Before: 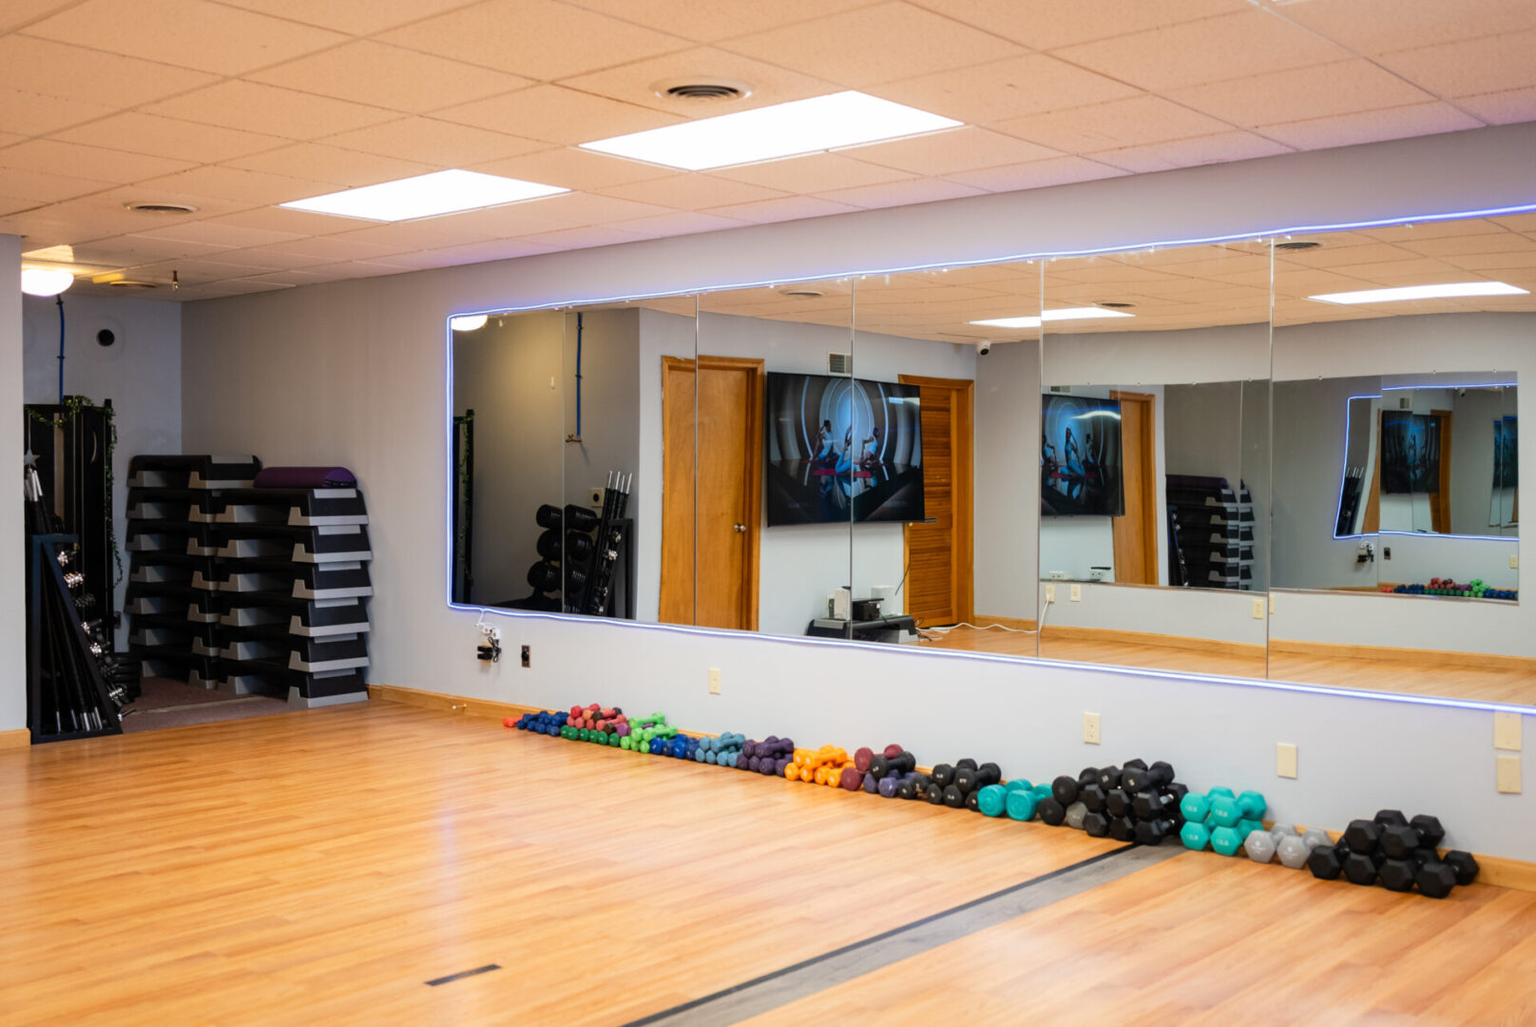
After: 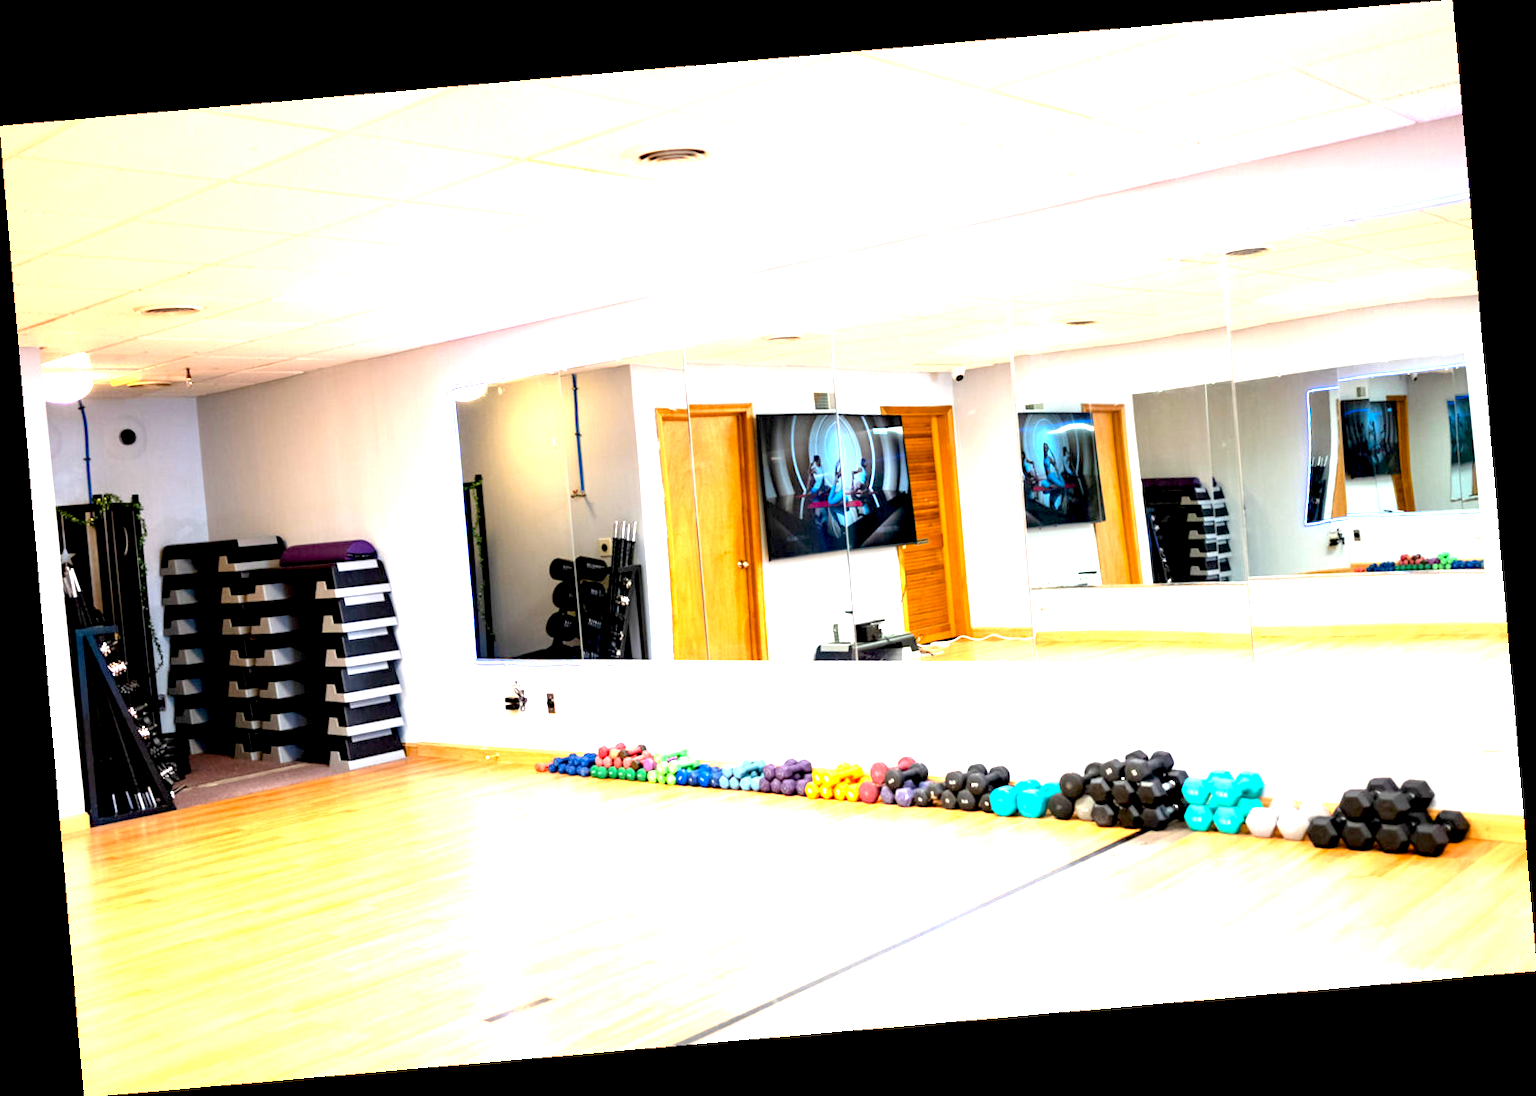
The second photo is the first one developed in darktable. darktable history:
exposure: black level correction 0.005, exposure 2.084 EV, compensate highlight preservation false
rotate and perspective: rotation -4.98°, automatic cropping off
